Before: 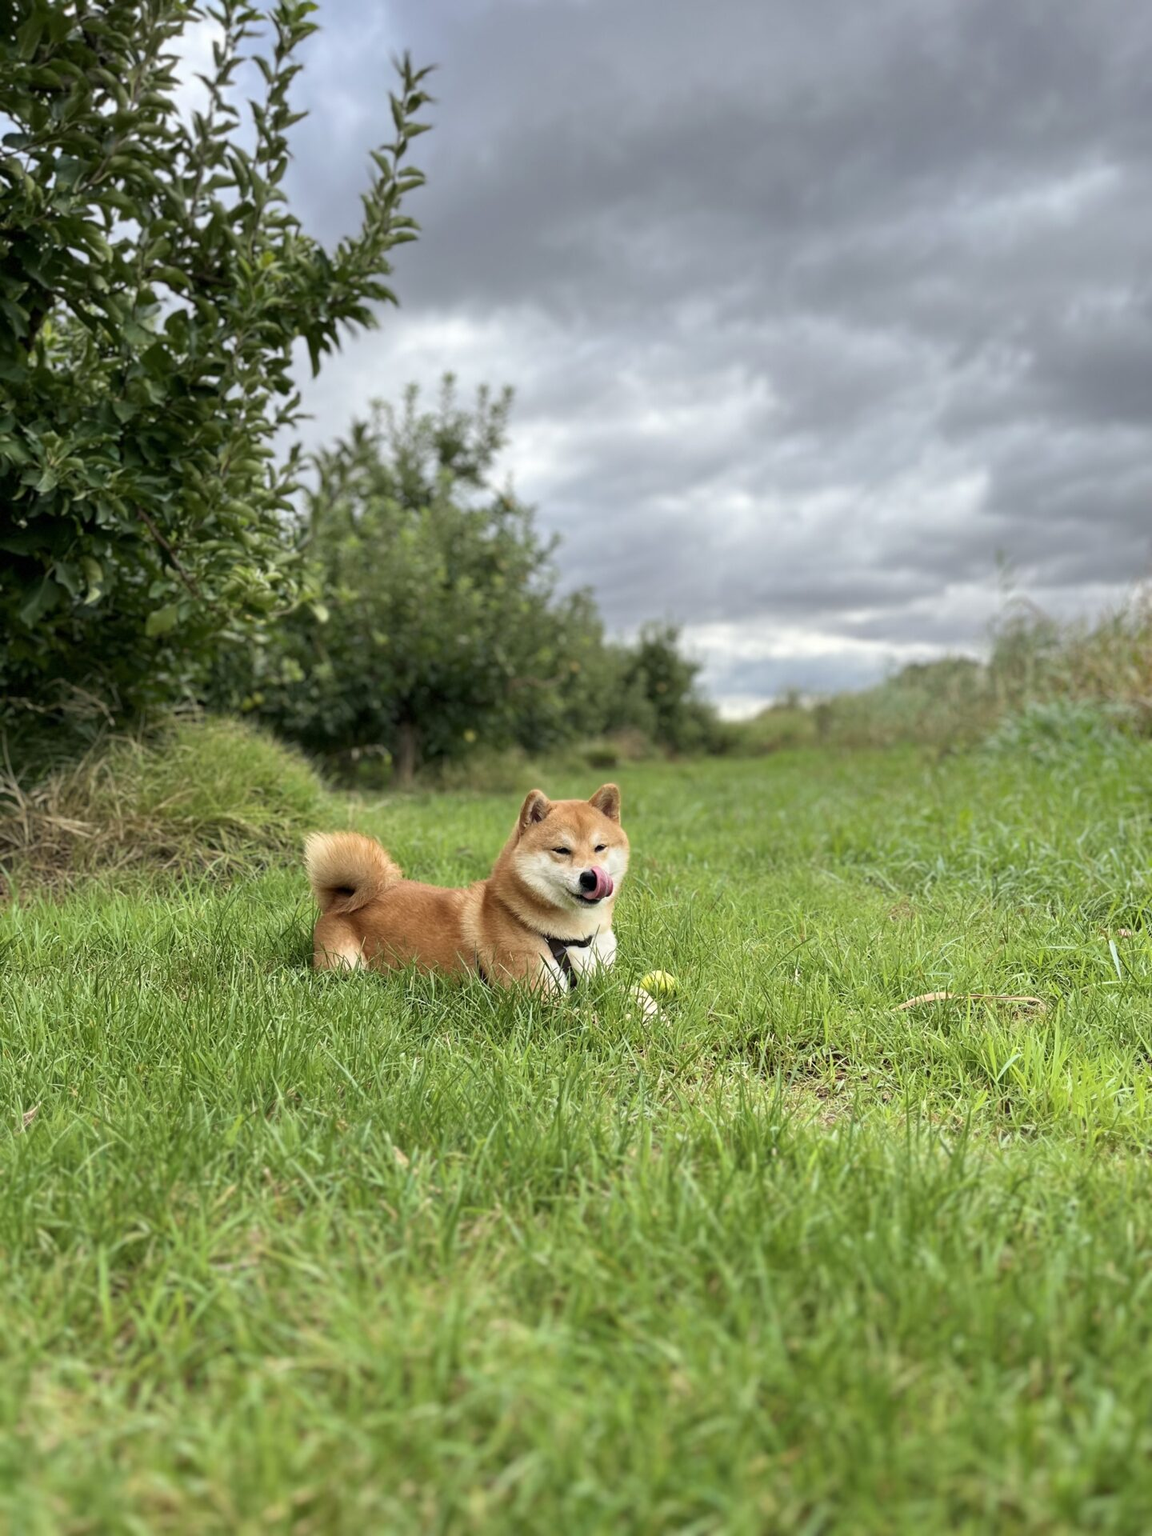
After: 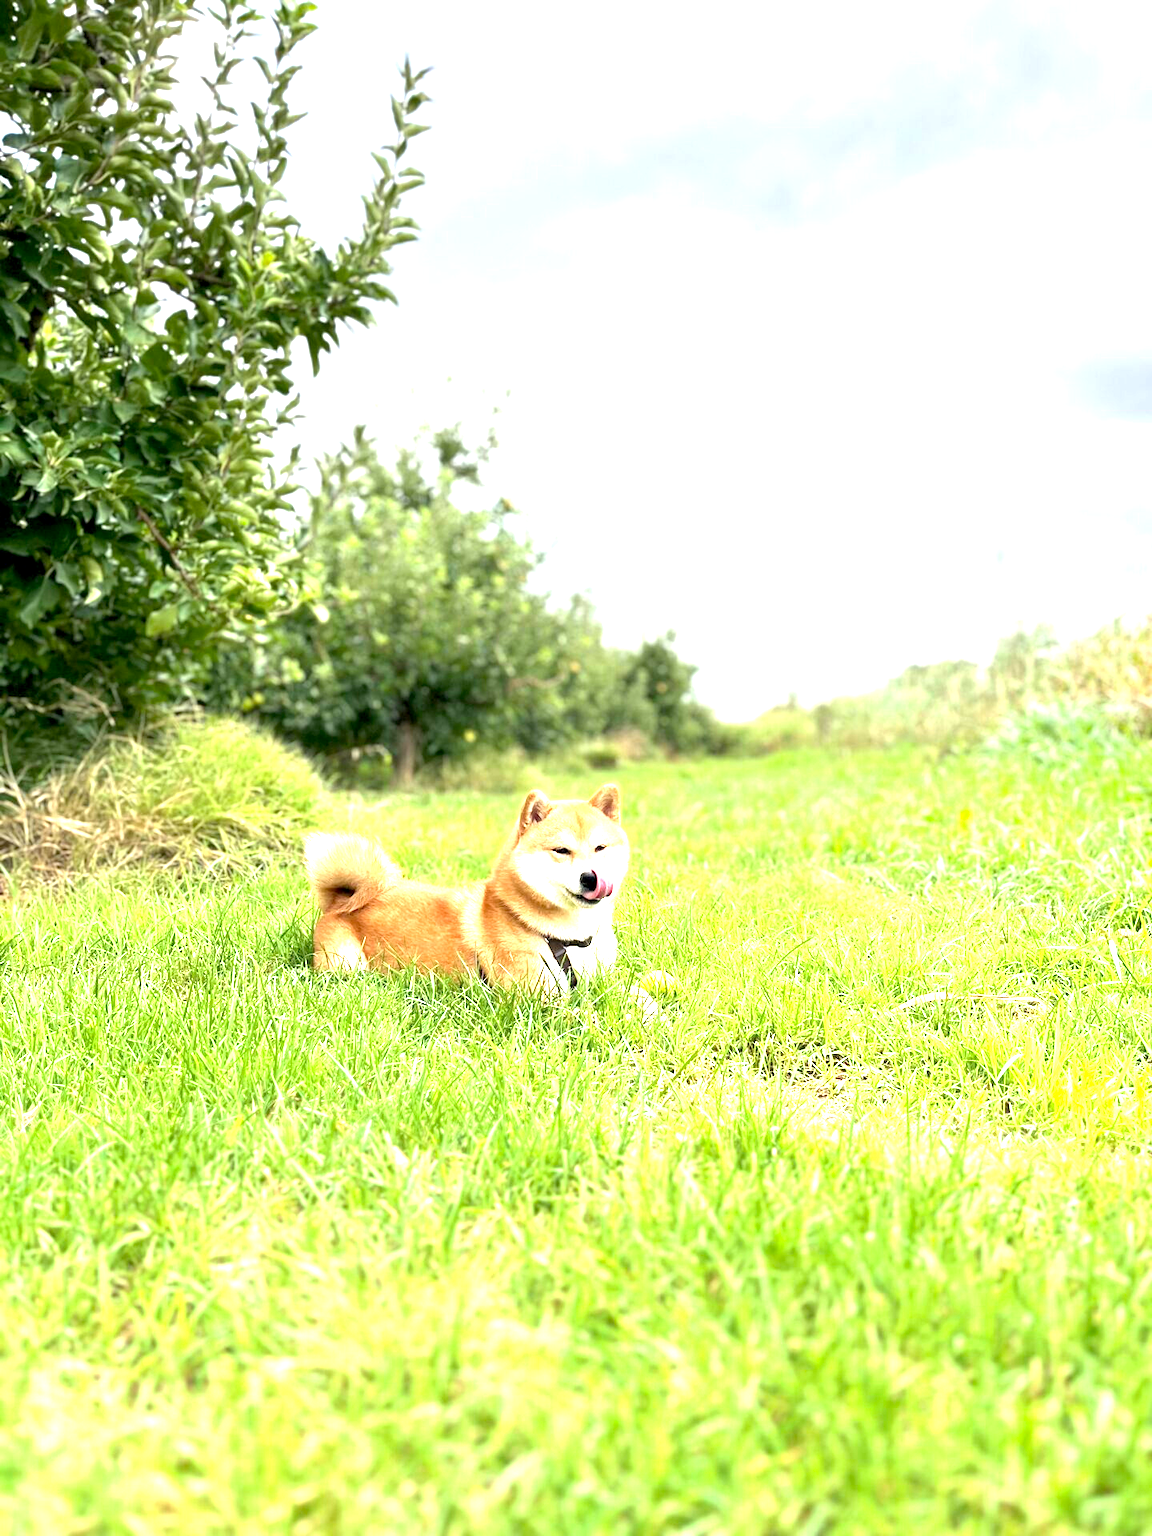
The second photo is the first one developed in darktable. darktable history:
exposure: black level correction 0.001, exposure 2 EV, compensate highlight preservation false
tone curve: color space Lab, linked channels, preserve colors none
color balance: mode lift, gamma, gain (sRGB)
